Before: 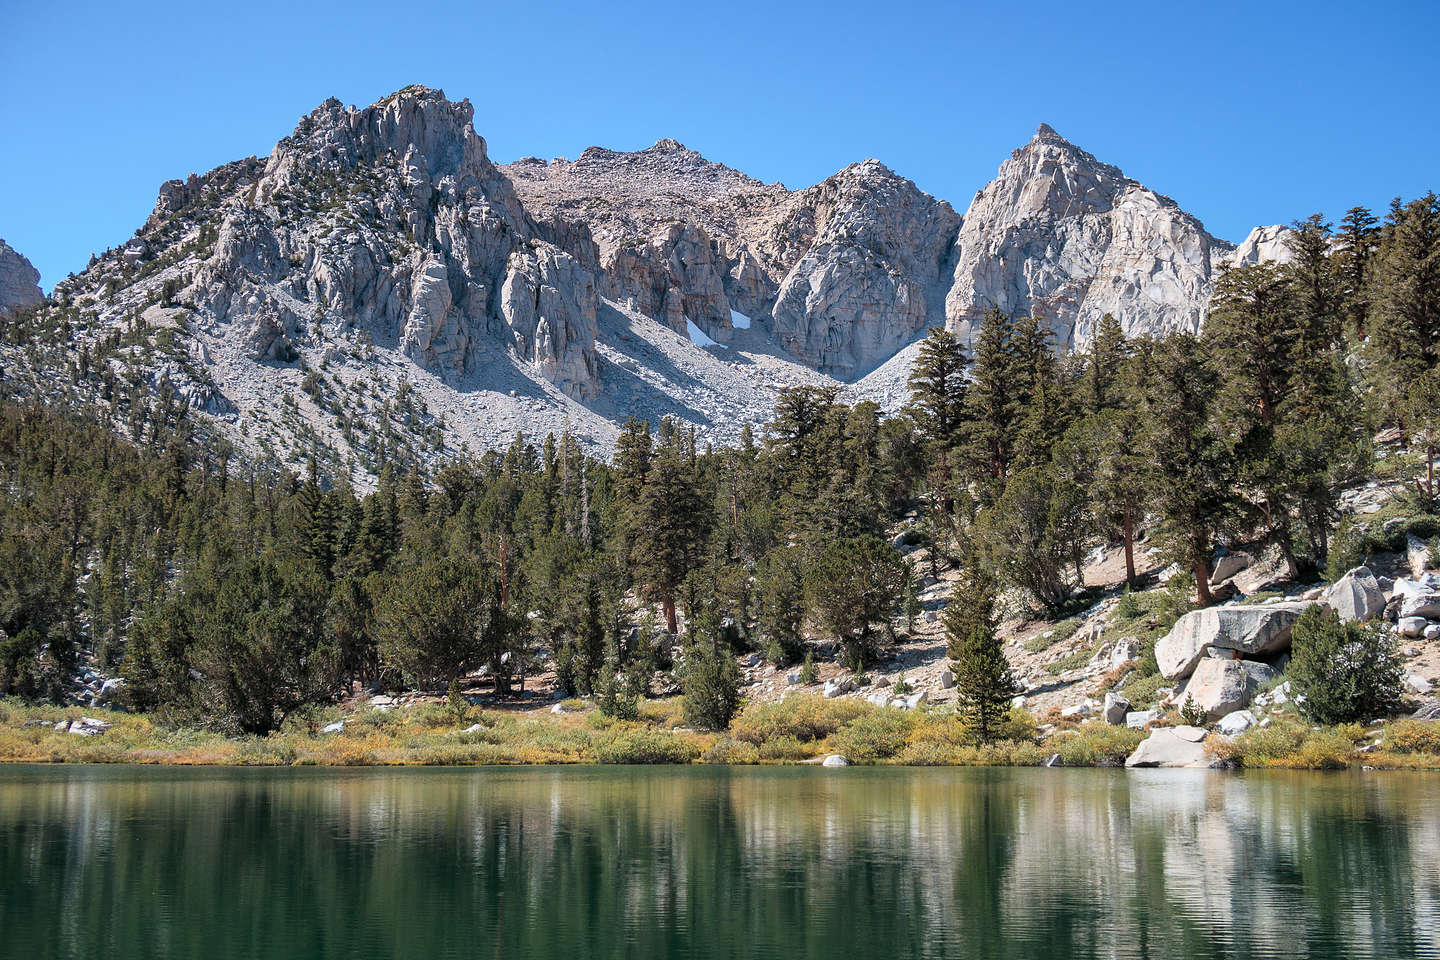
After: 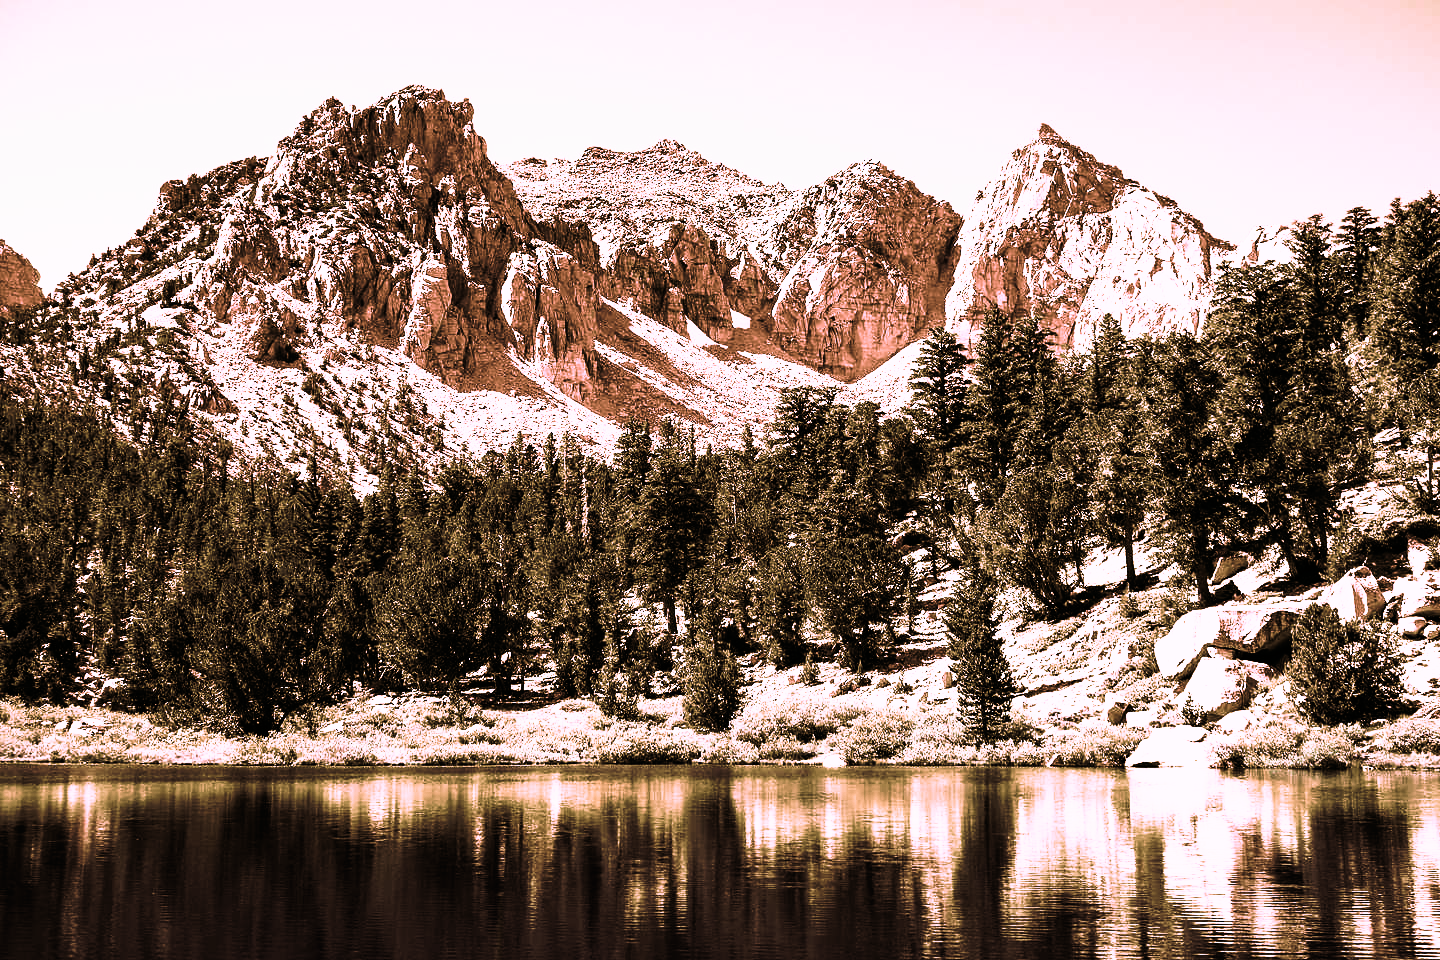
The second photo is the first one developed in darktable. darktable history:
tone curve: curves: ch0 [(0, 0) (0.003, 0) (0.011, 0.001) (0.025, 0.003) (0.044, 0.003) (0.069, 0.006) (0.1, 0.009) (0.136, 0.014) (0.177, 0.029) (0.224, 0.061) (0.277, 0.127) (0.335, 0.218) (0.399, 0.38) (0.468, 0.588) (0.543, 0.809) (0.623, 0.947) (0.709, 0.987) (0.801, 0.99) (0.898, 0.99) (1, 1)], preserve colors none
color look up table: target L [82.63, 80.67, 82.63, 82.66, 82.66, 82.63, 80.75, 82.51, 68.14, 58.04, 58.14, 58.27, 50.75, 40.71, 36.08, 39.01, 18.11, 200.27, 82.59, 66.49, 59.84, 60.67, 56.17, 50.73, 38.84, 35.01, 18.2, 10.74, 3.496, 82.63, 82.63, 79.74, 64.91, 61.87, 48.47, 51.89, 50.02, 45.93, 45.97, 42.75, 23.15, 82.66, 100.22, 82.66, 82.59, 82.63, 60.62, 51.54, 29.91], target a [63.65, 65.91, 63.65, 63.73, 63.73, 63.65, 66.21, 60.14, 12.22, 7.651, 7.271, 7.149, 11.85, 7.522, 6.065, 6.148, 3.031, 0, 63.57, 8.835, 6.411, 8.371, 9.762, 12.71, 6.14, 5.542, 4.978, 4.174, -4.897, 63.65, 63.65, 69.22, 5.092, 8.369, 10.01, 12.97, 10.75, 7.366, 7.169, 7.923, 4.964, 63.73, 1.267, 63.73, 63.57, 63.65, 8.023, 12.36, 6.752], target b [-30.85, 22.89, -30.85, -31.29, -31.29, -30.85, 17.82, 20.66, 3.408, 7.483, 7.161, 7.087, 8.289, 6.902, 5.522, 6.657, 3.986, 0, -30.4, 2.671, 6.222, 5.765, 8.525, 8.783, 6.67, 6.212, 4.178, 5.876, 4.511, -30.85, -30.85, 18.89, 7.05, 5.089, 8.279, 8.746, 8.148, 8.205, 7.727, 7.937, 6.807, -31.29, -0.58, -31.29, -30.4, -30.85, 6.215, 8.349, 6.658], num patches 49
